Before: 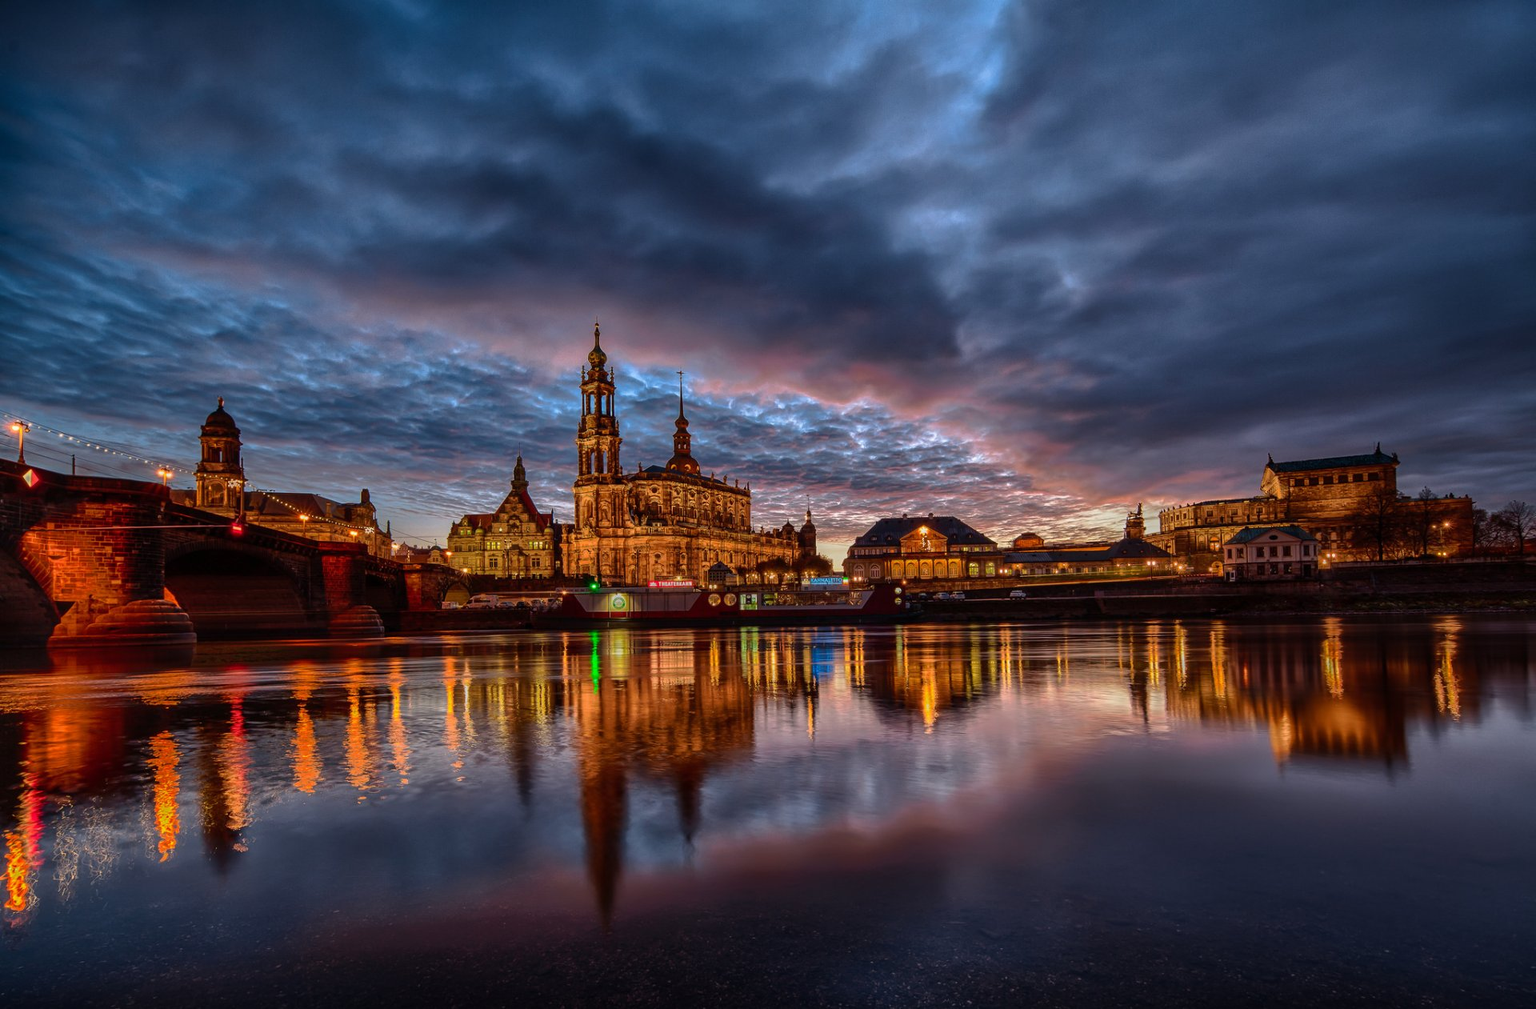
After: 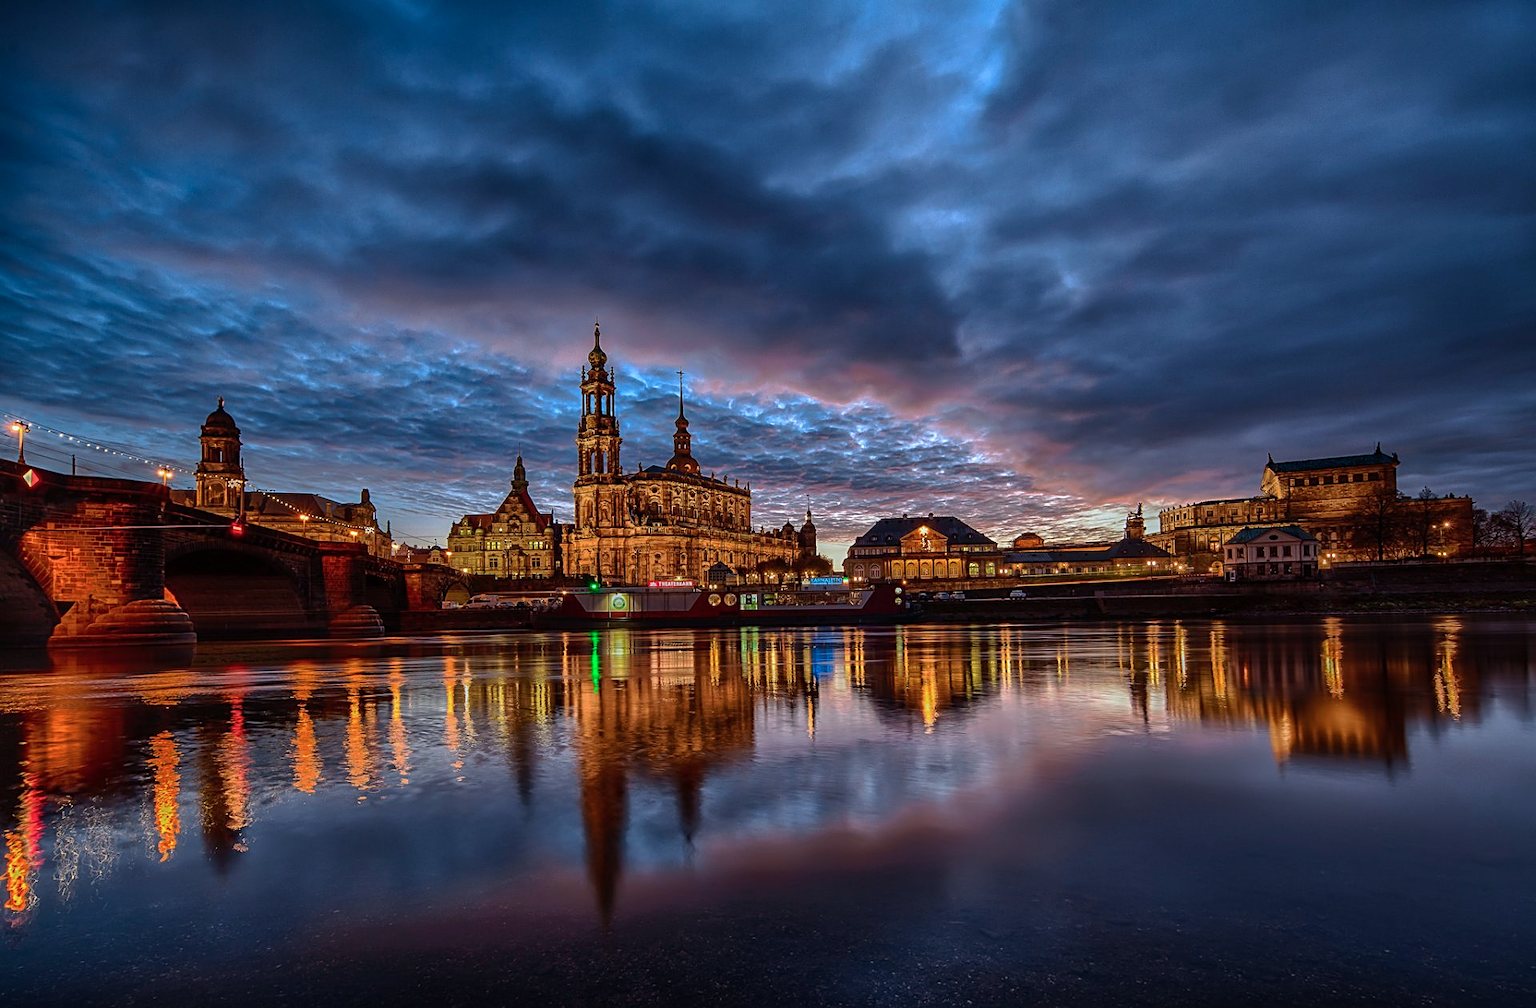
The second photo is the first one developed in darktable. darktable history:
sharpen: on, module defaults
color calibration: illuminant F (fluorescent), F source F9 (Cool White Deluxe 4150 K) – high CRI, x 0.374, y 0.373, temperature 4158.06 K
